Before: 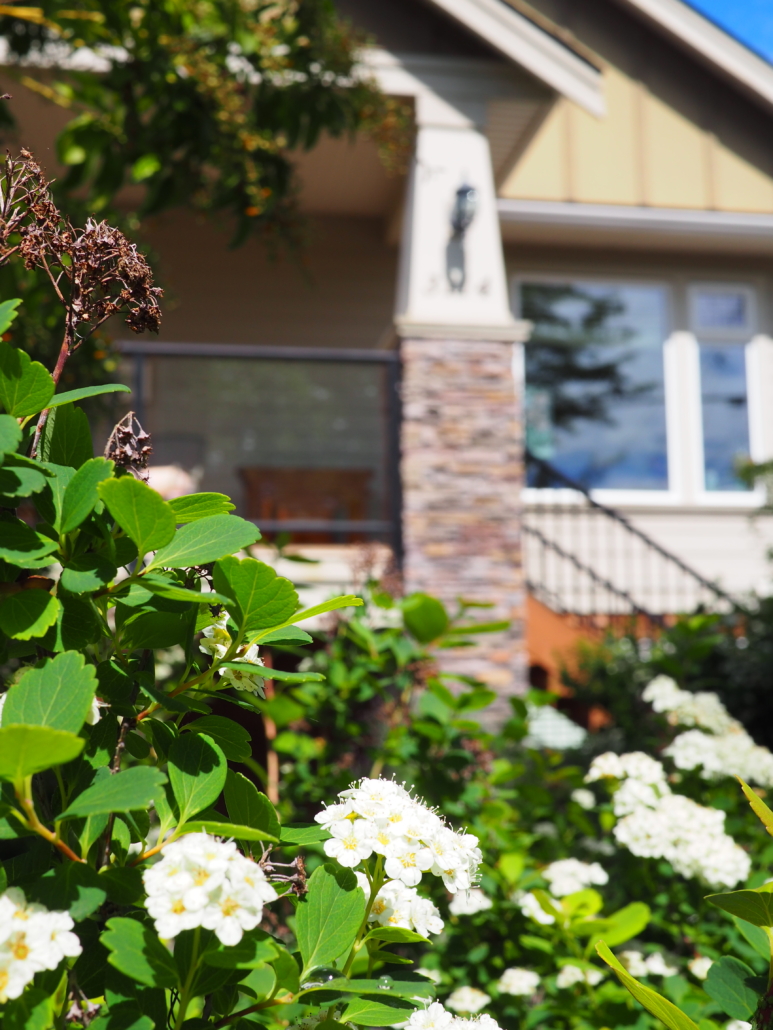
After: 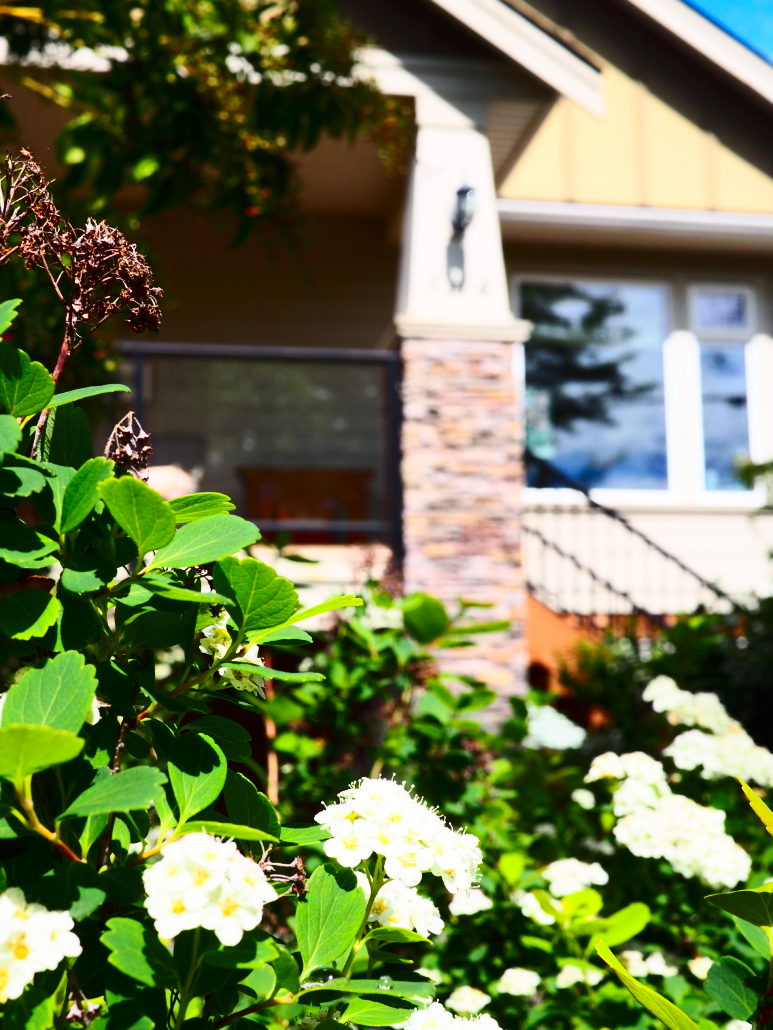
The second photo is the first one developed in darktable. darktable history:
contrast brightness saturation: contrast 0.397, brightness 0.049, saturation 0.253
